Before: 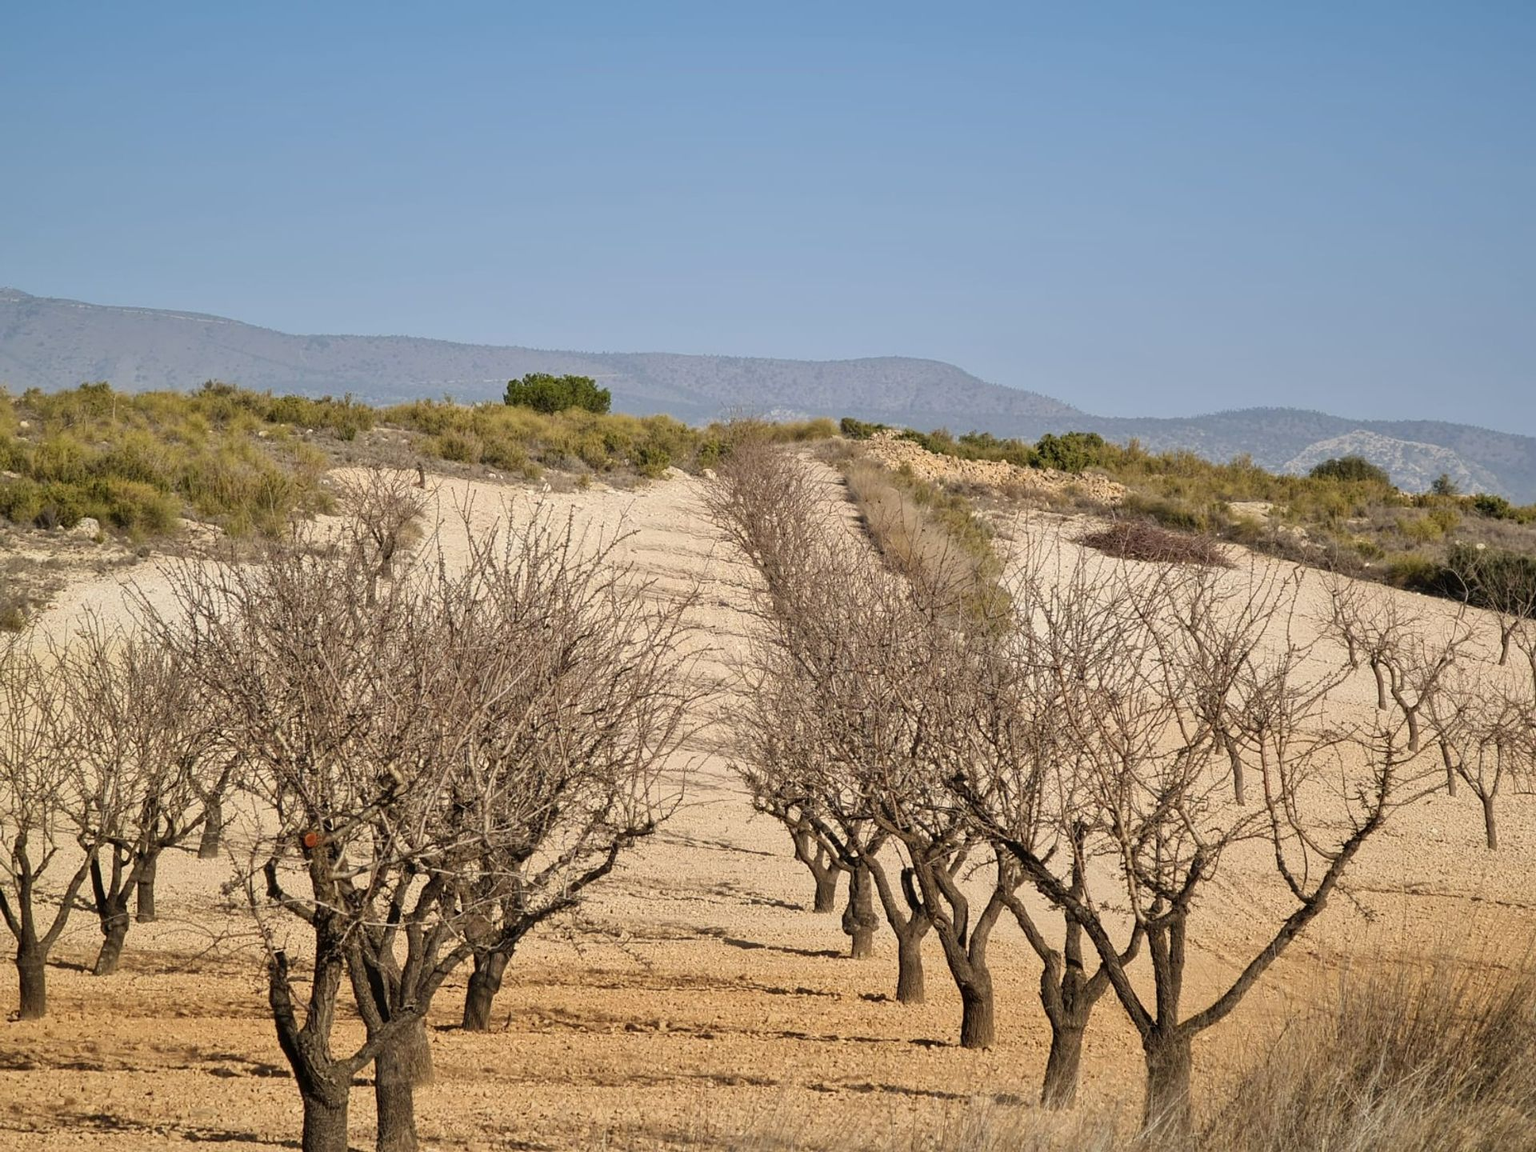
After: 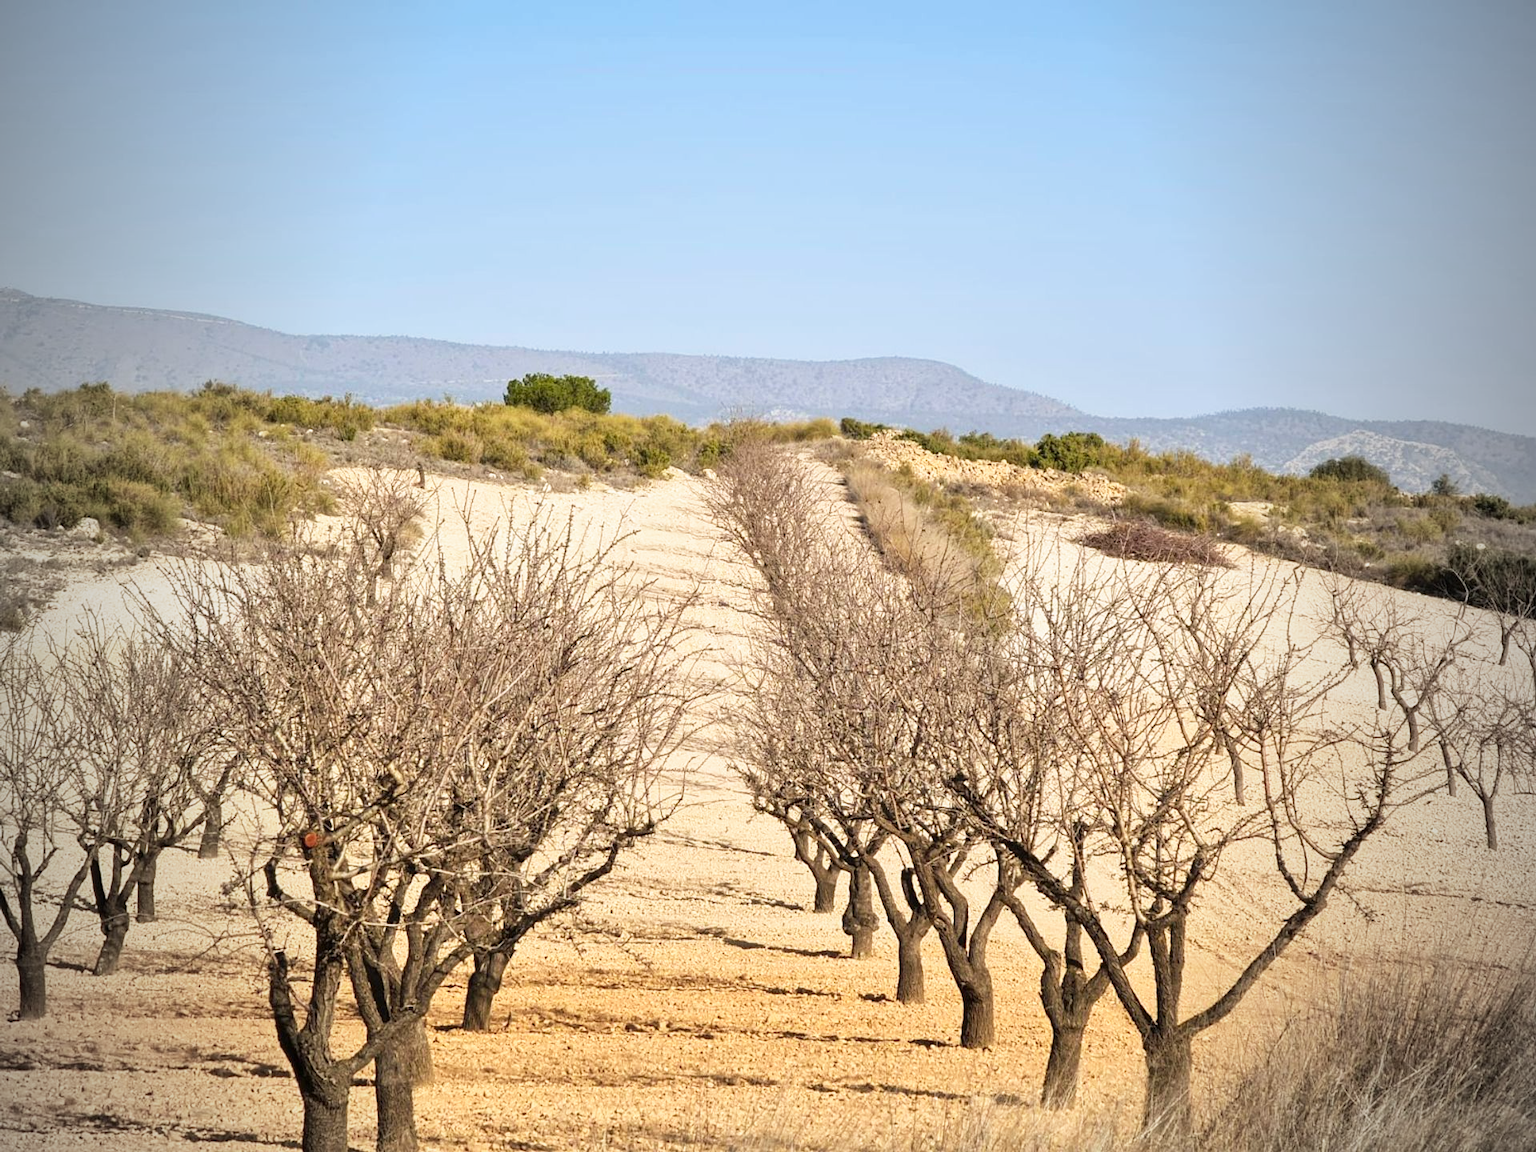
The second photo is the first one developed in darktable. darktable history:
base curve: curves: ch0 [(0, 0) (0.557, 0.834) (1, 1)], preserve colors none
color zones: curves: ch0 [(0, 0.5) (0.125, 0.4) (0.25, 0.5) (0.375, 0.4) (0.5, 0.4) (0.625, 0.35) (0.75, 0.35) (0.875, 0.5)]; ch1 [(0, 0.35) (0.125, 0.45) (0.25, 0.35) (0.375, 0.35) (0.5, 0.35) (0.625, 0.35) (0.75, 0.45) (0.875, 0.35)]; ch2 [(0, 0.6) (0.125, 0.5) (0.25, 0.5) (0.375, 0.6) (0.5, 0.6) (0.625, 0.5) (0.75, 0.5) (0.875, 0.5)], mix -129.61%
vignetting: fall-off start 96.82%, fall-off radius 98.9%, brightness -0.616, saturation -0.683, width/height ratio 0.609
